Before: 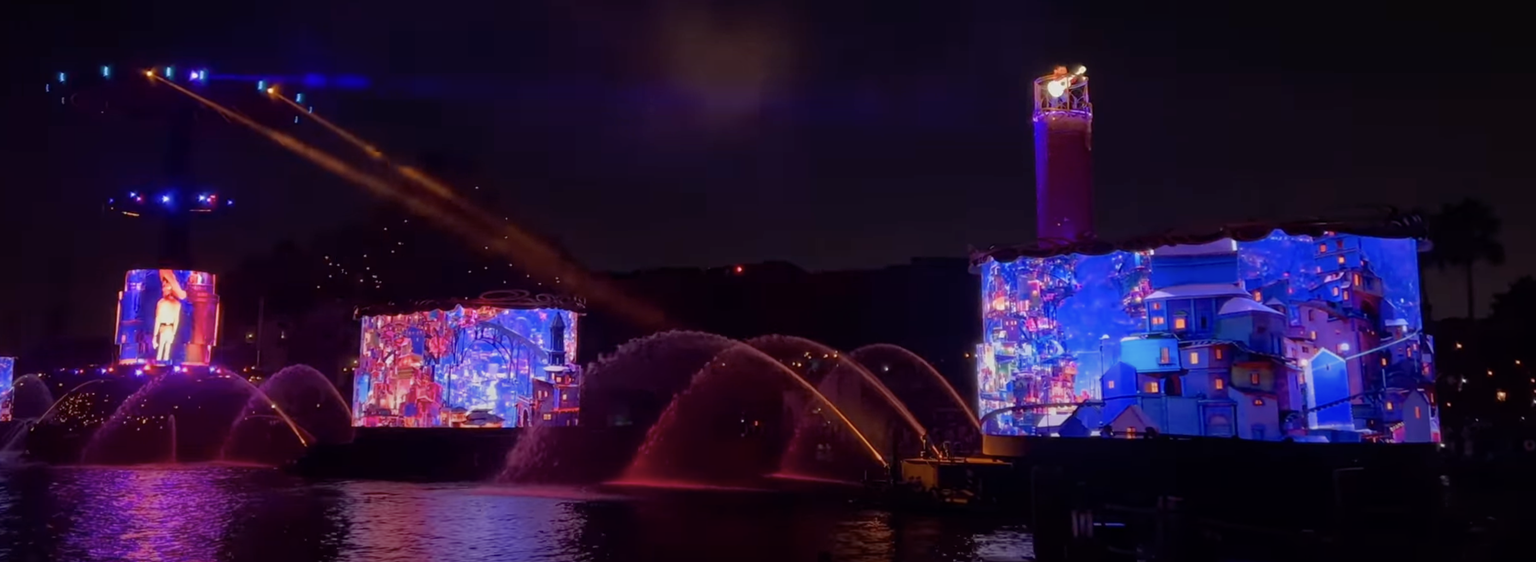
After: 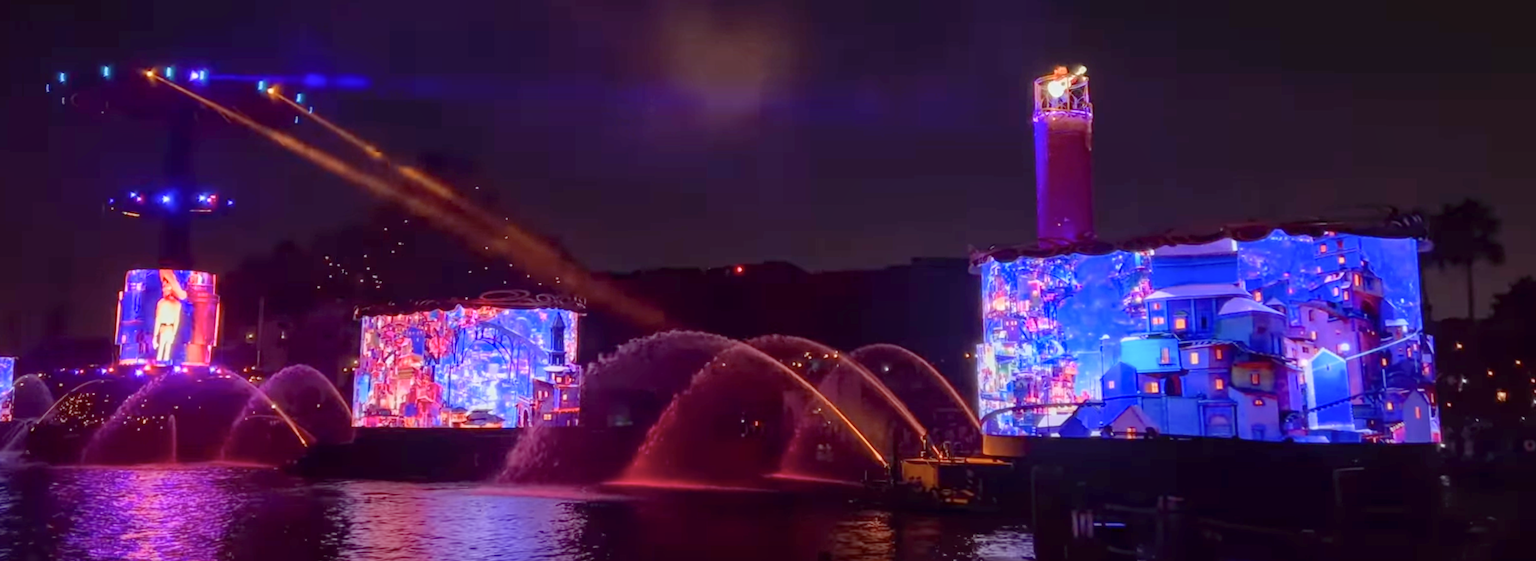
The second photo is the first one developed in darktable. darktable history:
color calibration: gray › normalize channels true, illuminant same as pipeline (D50), adaptation XYZ, x 0.345, y 0.358, temperature 5016.27 K, gamut compression 0.02
color correction: highlights a* -2.73, highlights b* -2.23, shadows a* 2.02, shadows b* 2.66
contrast brightness saturation: contrast 0.201, brightness 0.147, saturation 0.146
exposure: exposure 0.298 EV, compensate exposure bias true, compensate highlight preservation false
local contrast: on, module defaults
color balance rgb: perceptual saturation grading › global saturation 0.272%, contrast -19.518%
